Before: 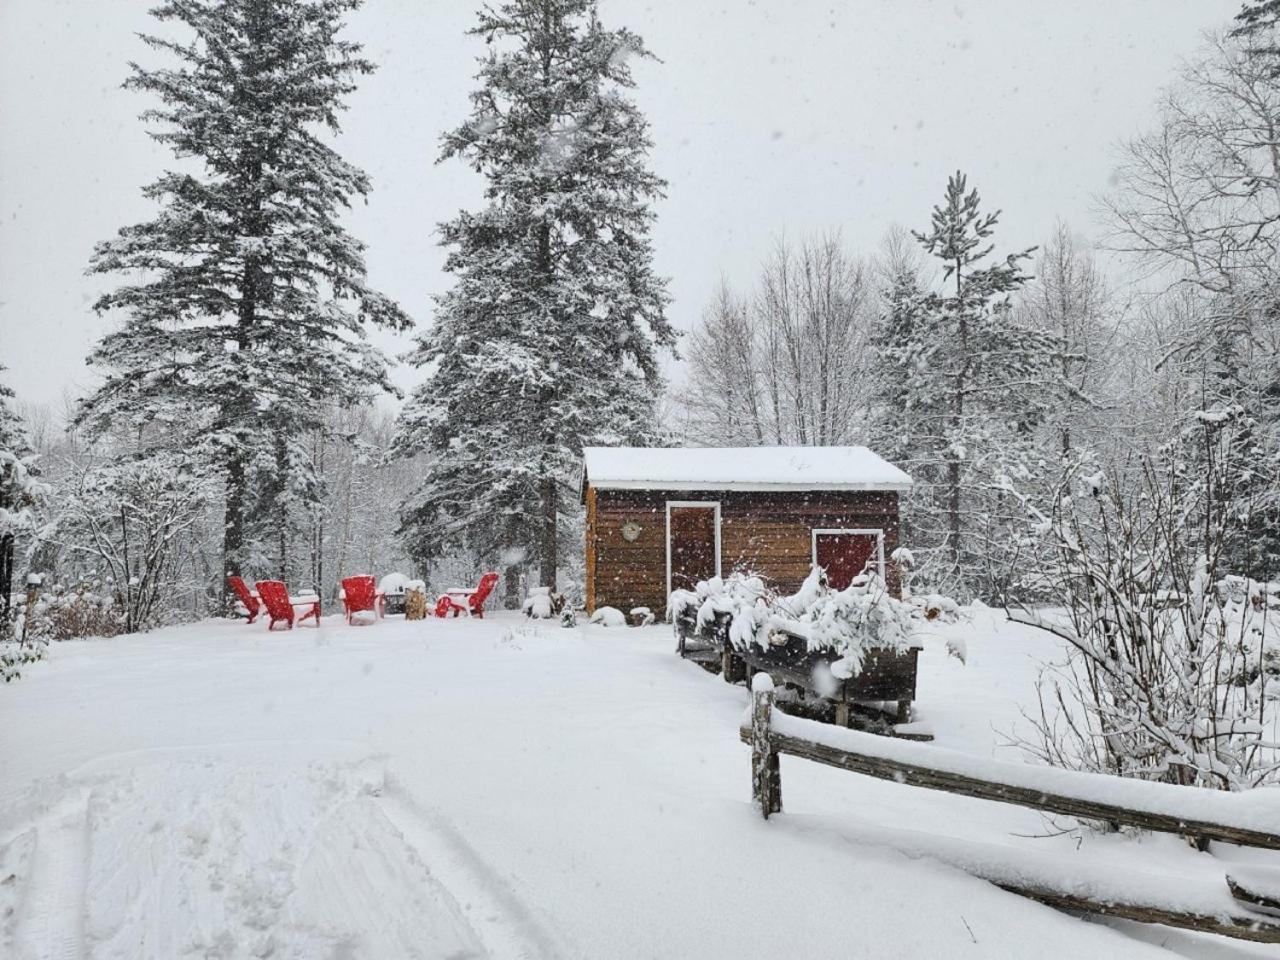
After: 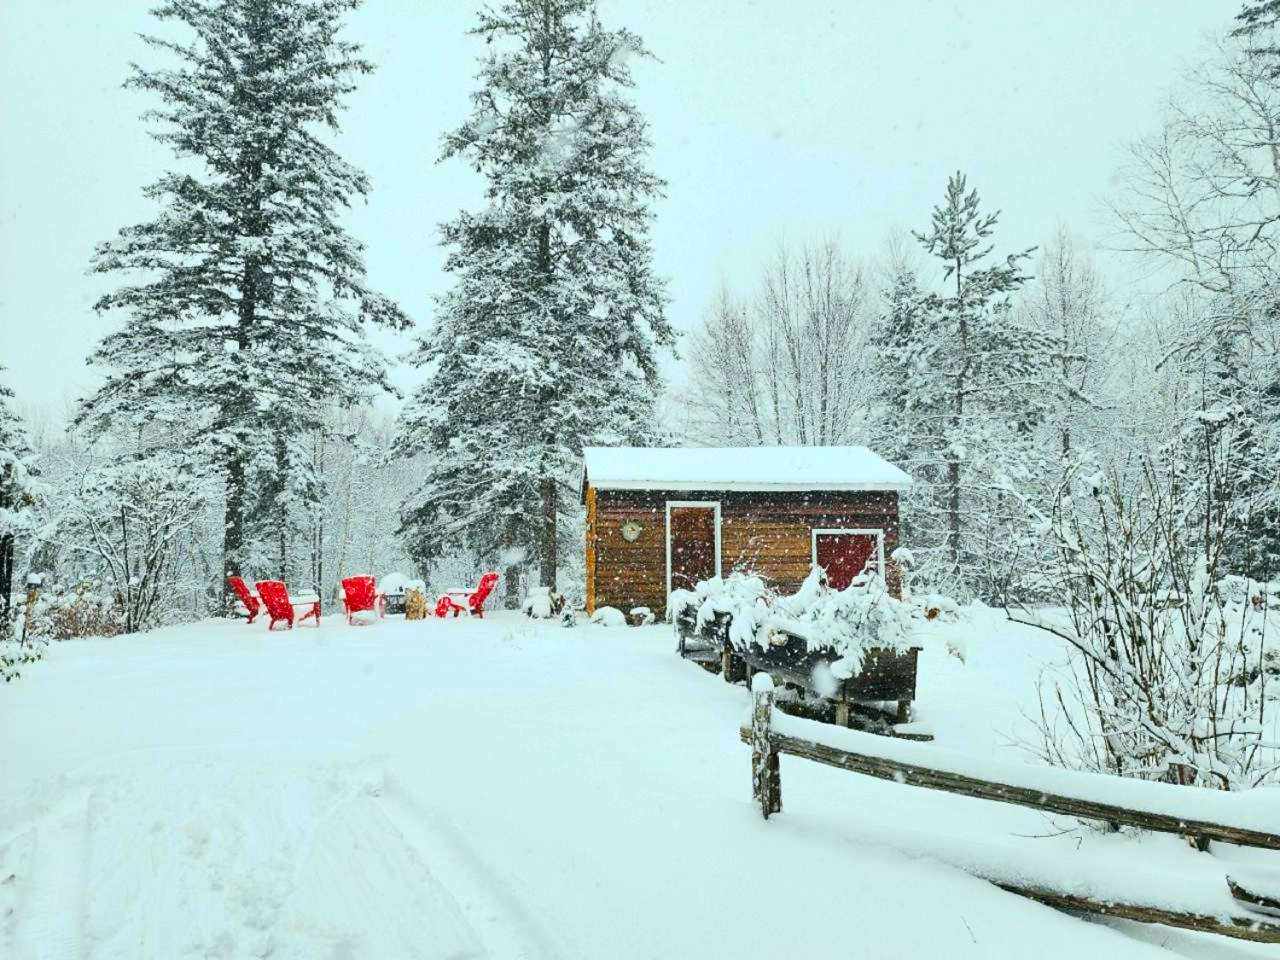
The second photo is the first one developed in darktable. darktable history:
color correction: highlights a* -7.33, highlights b* 1.36, shadows a* -3.27, saturation 1.41
base curve: curves: ch0 [(0, 0) (0.235, 0.266) (0.503, 0.496) (0.786, 0.72) (1, 1)], preserve colors none
contrast brightness saturation: contrast 0.203, brightness 0.142, saturation 0.135
color balance rgb: perceptual saturation grading › global saturation 0.632%, contrast 4.776%
